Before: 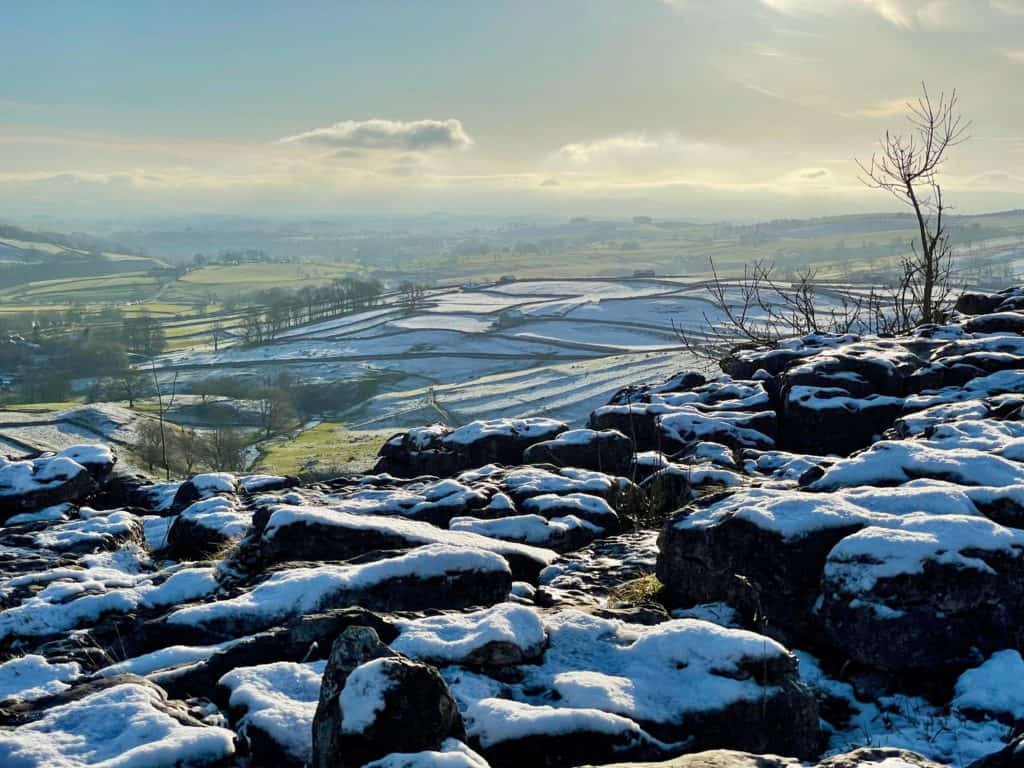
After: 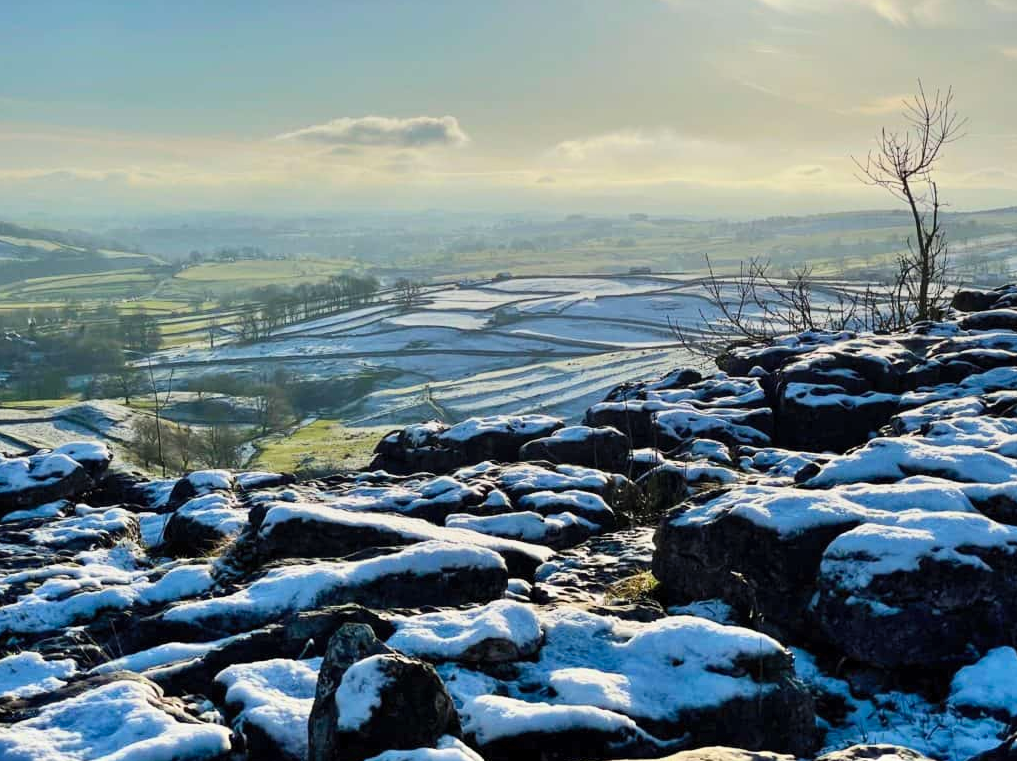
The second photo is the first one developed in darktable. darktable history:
tone equalizer: on, module defaults
crop: left 0.434%, top 0.485%, right 0.244%, bottom 0.386%
graduated density: rotation -0.352°, offset 57.64
contrast brightness saturation: contrast 0.2, brightness 0.16, saturation 0.22
